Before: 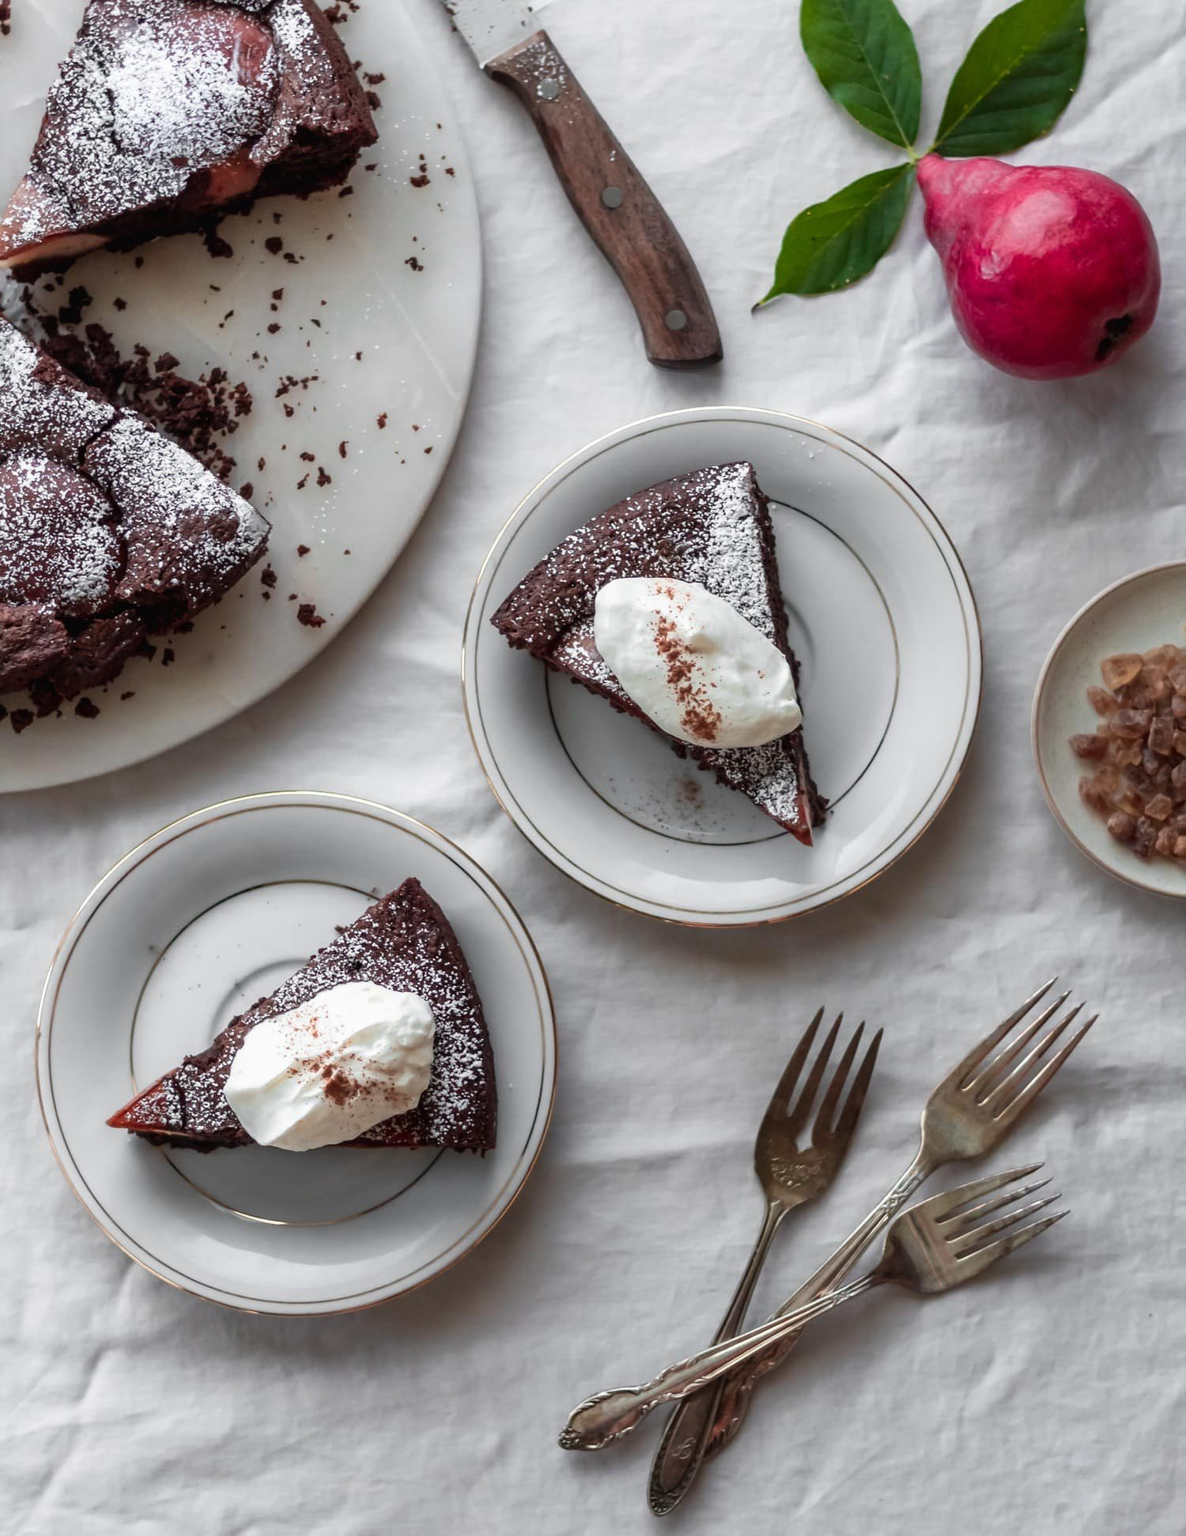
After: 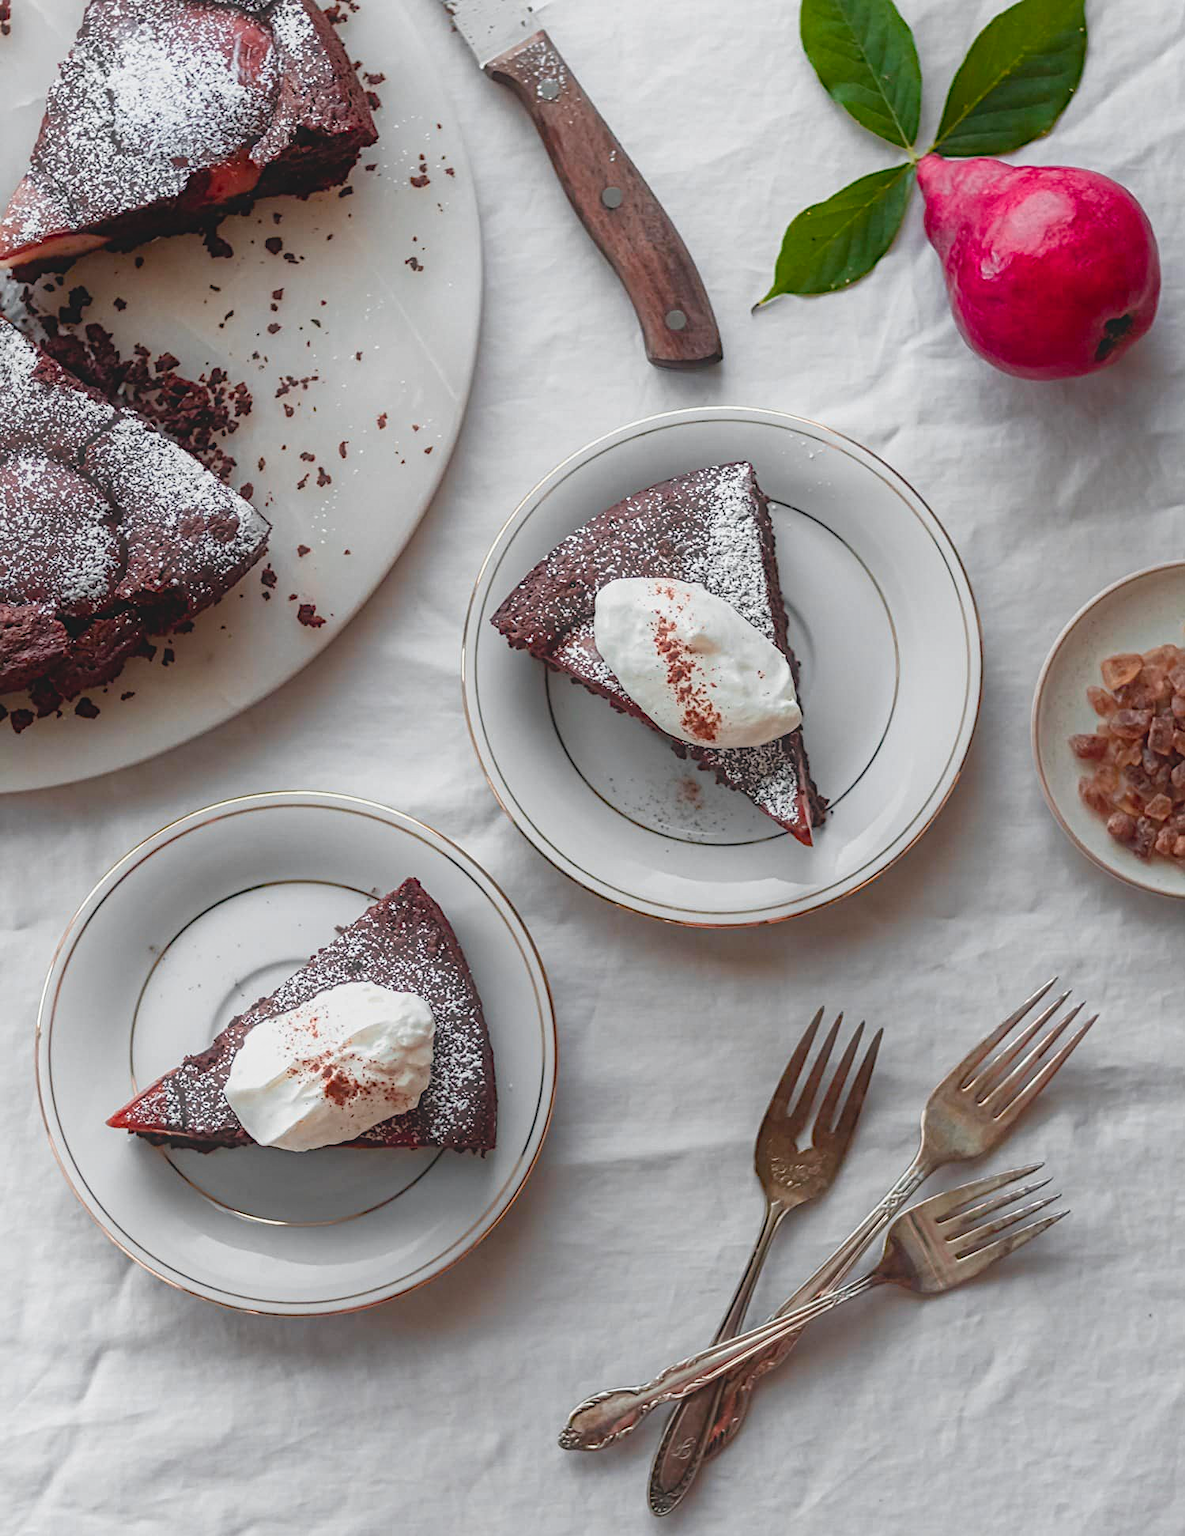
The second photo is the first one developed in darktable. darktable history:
color balance rgb "basic colorfulness: standard": perceptual saturation grading › global saturation 20%, perceptual saturation grading › highlights -25%, perceptual saturation grading › shadows 25%
color balance rgb "medium contrast": perceptual brilliance grading › highlights 20%, perceptual brilliance grading › mid-tones 10%, perceptual brilliance grading › shadows -20%
rgb primaries "nice": tint hue -2.48°, red hue -0.024, green purity 1.08, blue hue -0.112, blue purity 1.17
contrast equalizer "soft": y [[0.439, 0.44, 0.442, 0.457, 0.493, 0.498], [0.5 ×6], [0.5 ×6], [0 ×6], [0 ×6]]
diffuse or sharpen "diffusion": radius span 77, 1st order speed 50%, 2nd order speed 50%, 3rd order speed 50%, 4th order speed 50% | blend: blend mode normal, opacity 25%; mask: uniform (no mask)
diffuse or sharpen "sharpen demosaicing: AA filter": edge sensitivity 1, 1st order anisotropy 100%, 2nd order anisotropy 100%, 3rd order anisotropy 100%, 4th order anisotropy 100%, 1st order speed -25%, 2nd order speed -25%, 3rd order speed -25%, 4th order speed -25%
haze removal: strength -0.1, adaptive false
